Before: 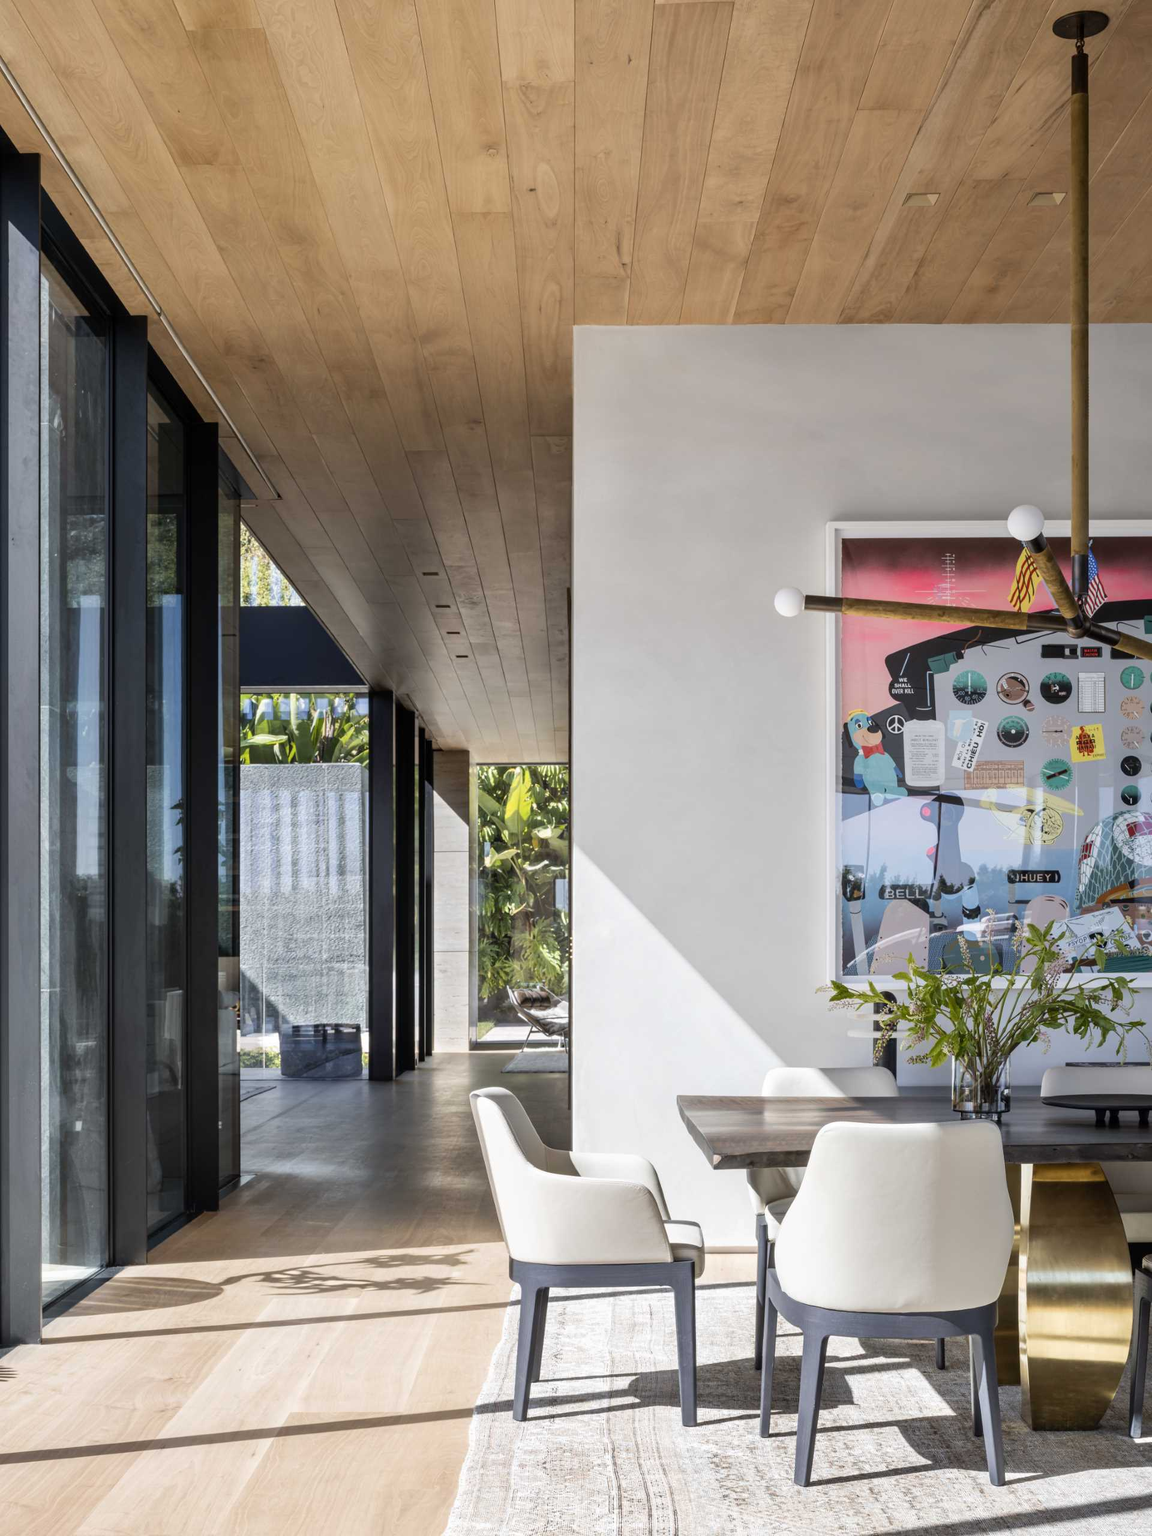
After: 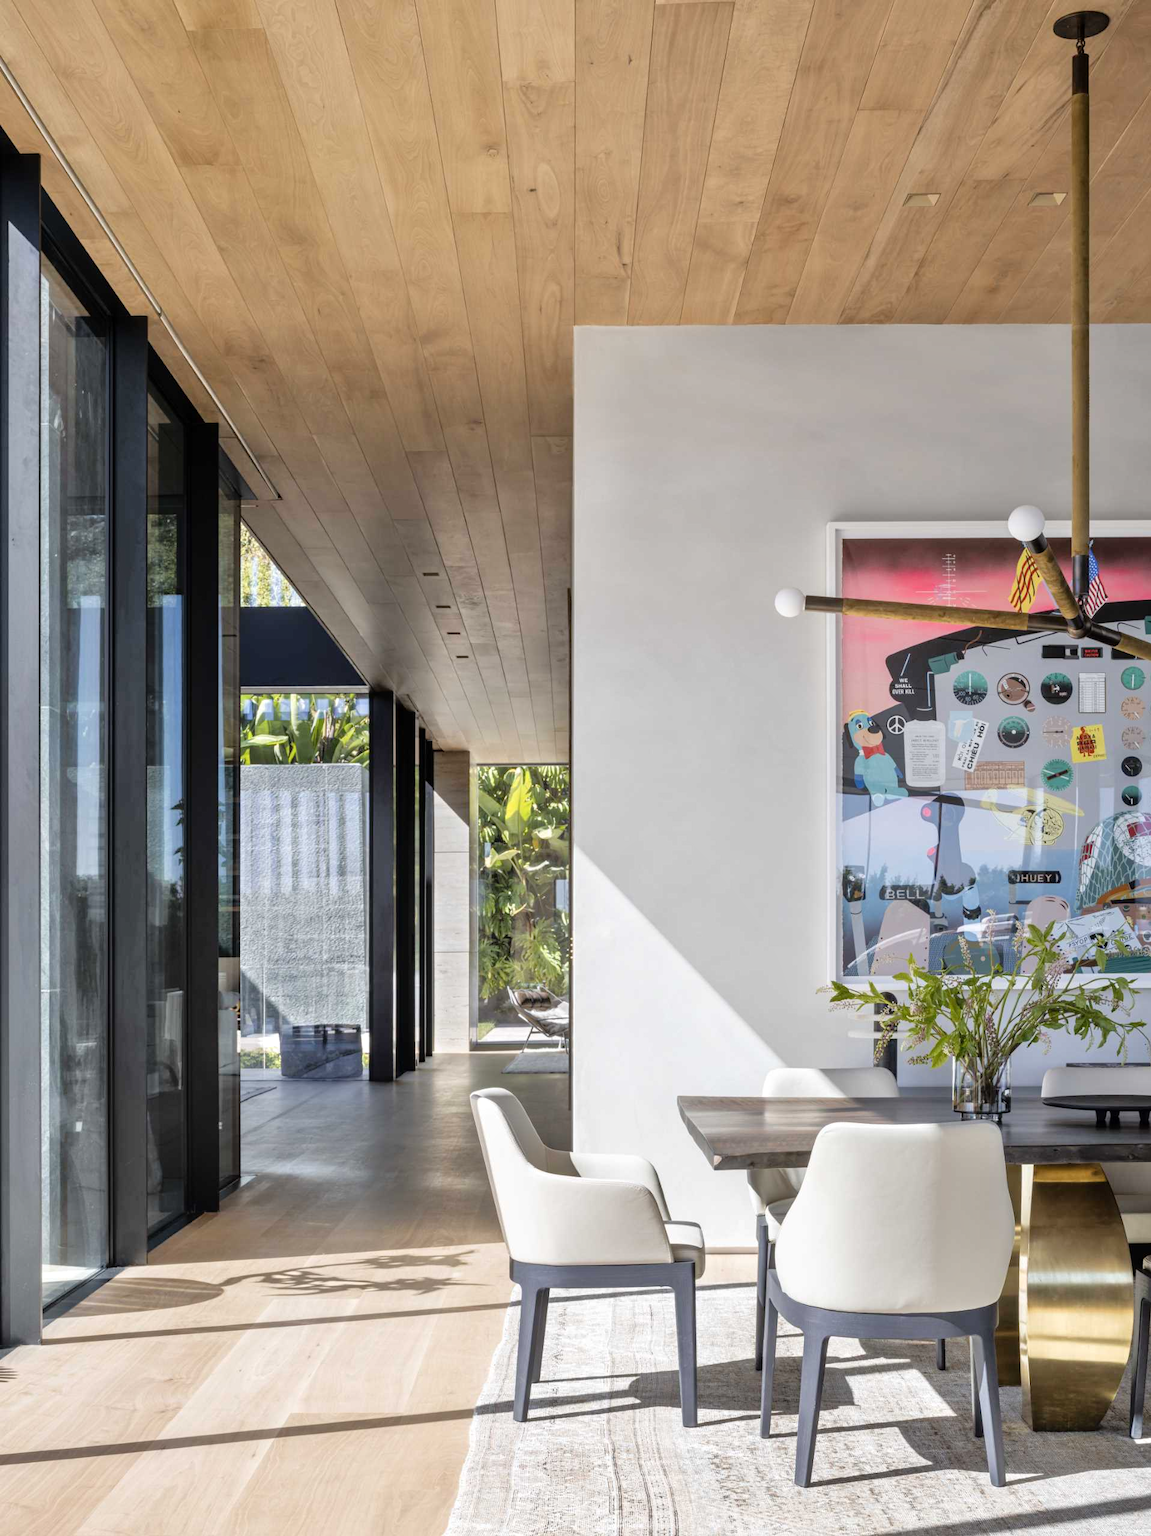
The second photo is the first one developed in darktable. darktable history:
tone equalizer: -8 EV 0.005 EV, -7 EV -0.043 EV, -6 EV 0.007 EV, -5 EV 0.042 EV, -4 EV 0.258 EV, -3 EV 0.653 EV, -2 EV 0.574 EV, -1 EV 0.207 EV, +0 EV 0.022 EV
crop: left 0.044%
